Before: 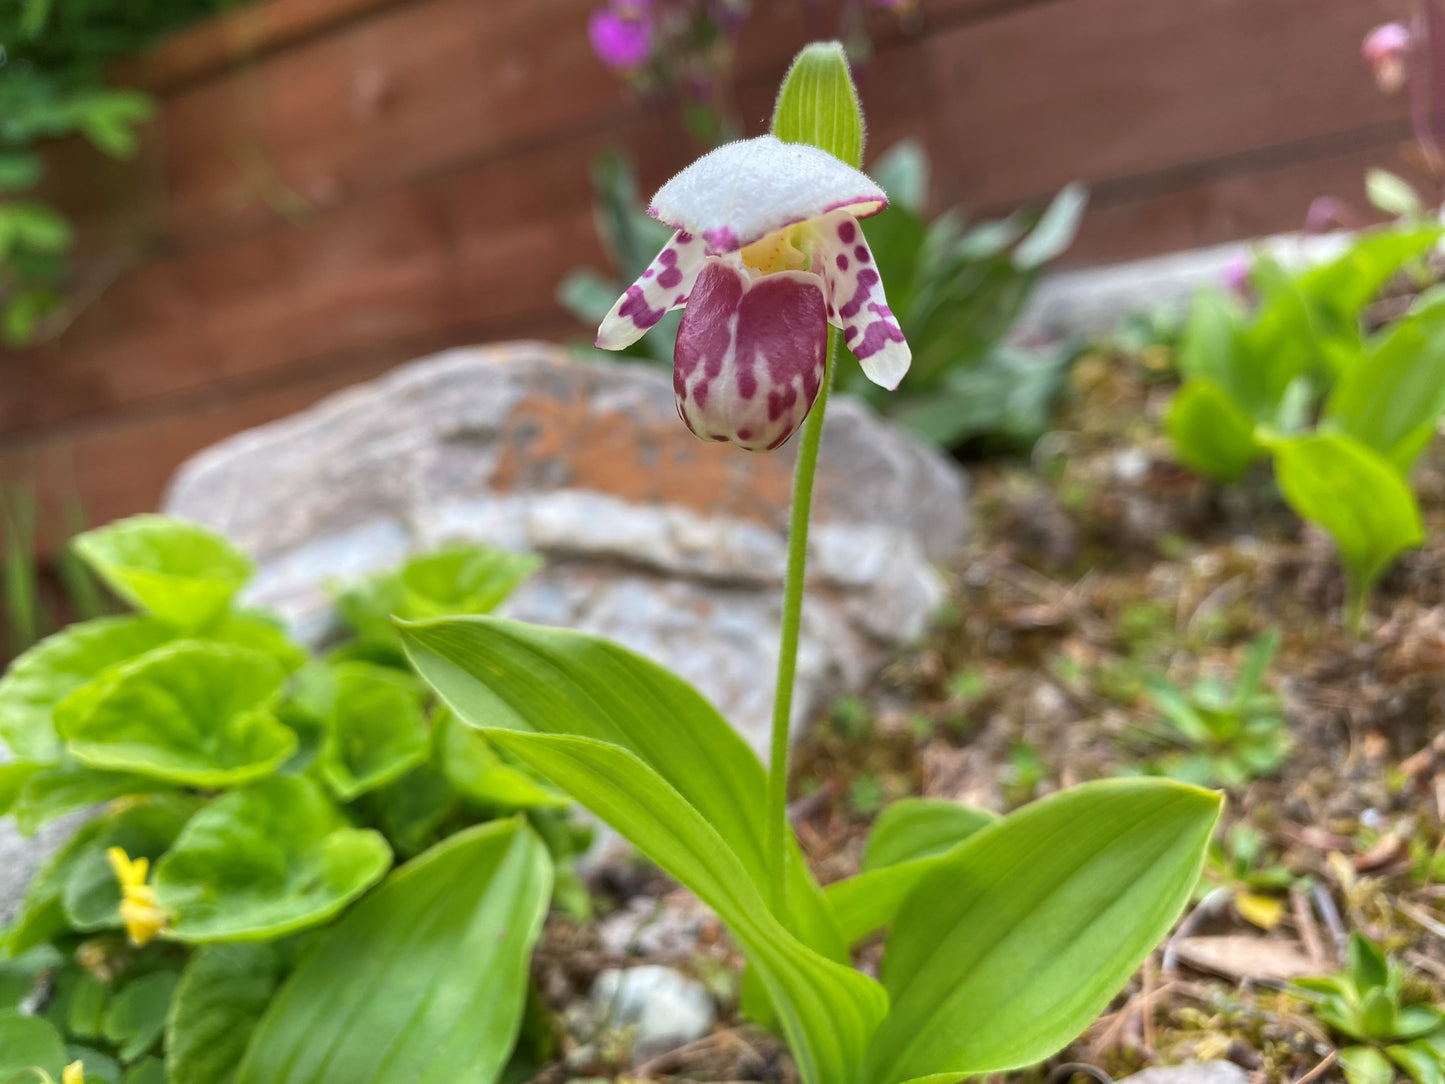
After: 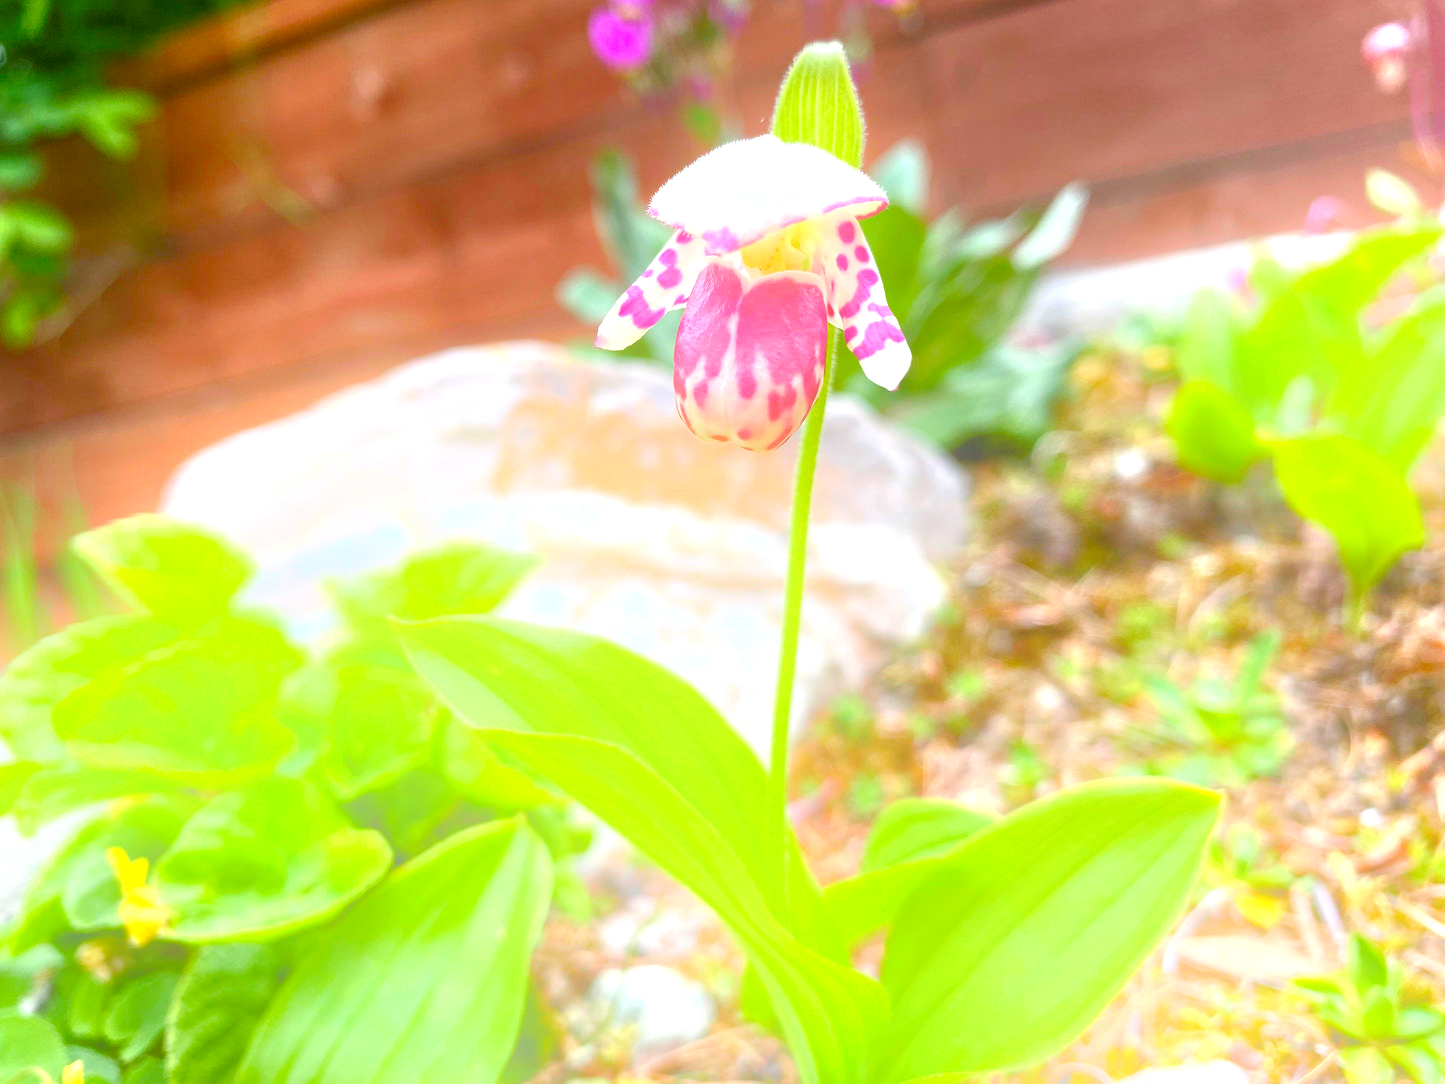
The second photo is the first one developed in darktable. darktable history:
color balance rgb: perceptual saturation grading › global saturation 25%, perceptual saturation grading › highlights -50%, perceptual saturation grading › shadows 30%, perceptual brilliance grading › global brilliance 12%, global vibrance 20%
bloom: on, module defaults
exposure: exposure 0.648 EV, compensate highlight preservation false
color contrast: green-magenta contrast 1.2, blue-yellow contrast 1.2
